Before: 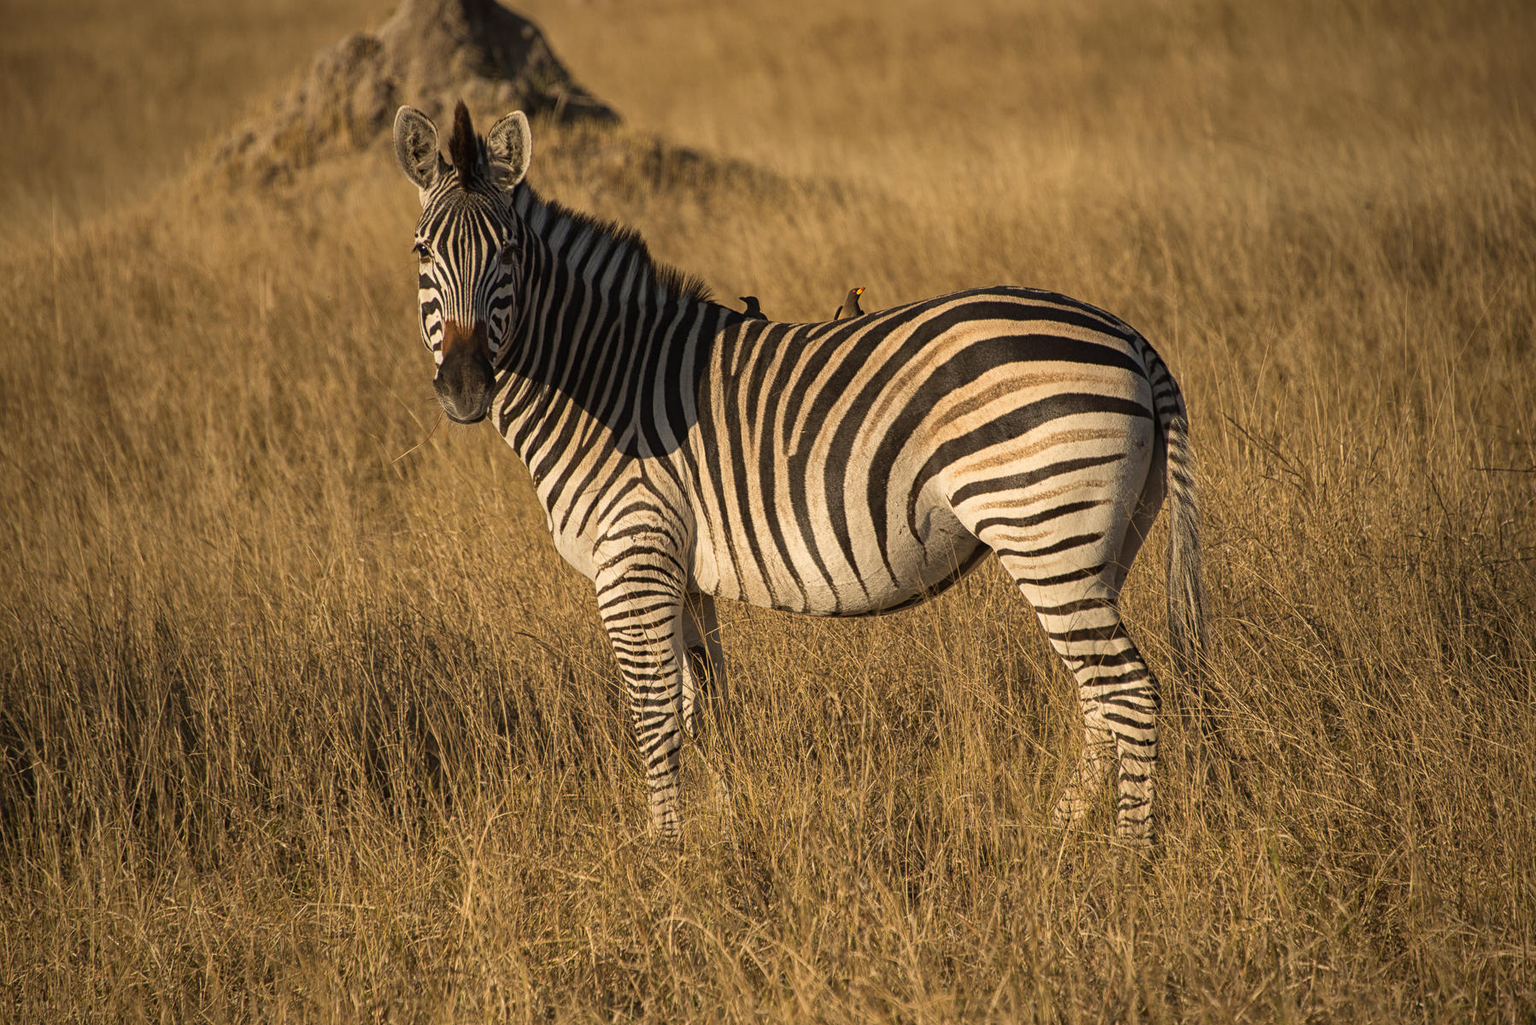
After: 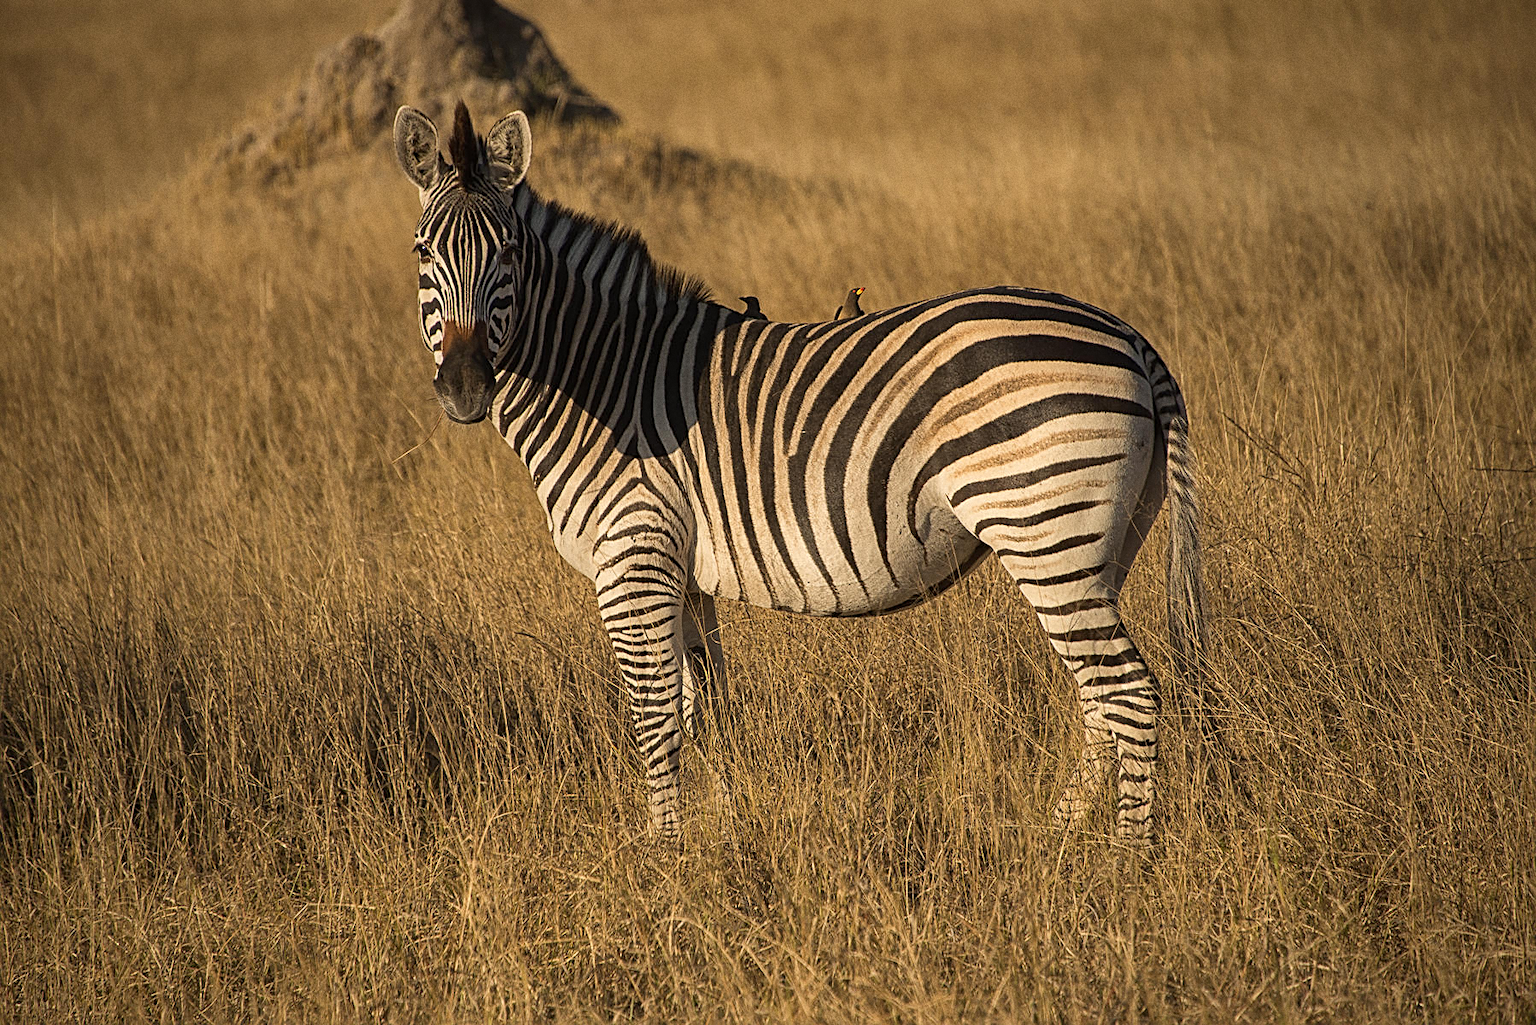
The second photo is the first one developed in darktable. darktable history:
grain: coarseness 0.09 ISO
sharpen: on, module defaults
